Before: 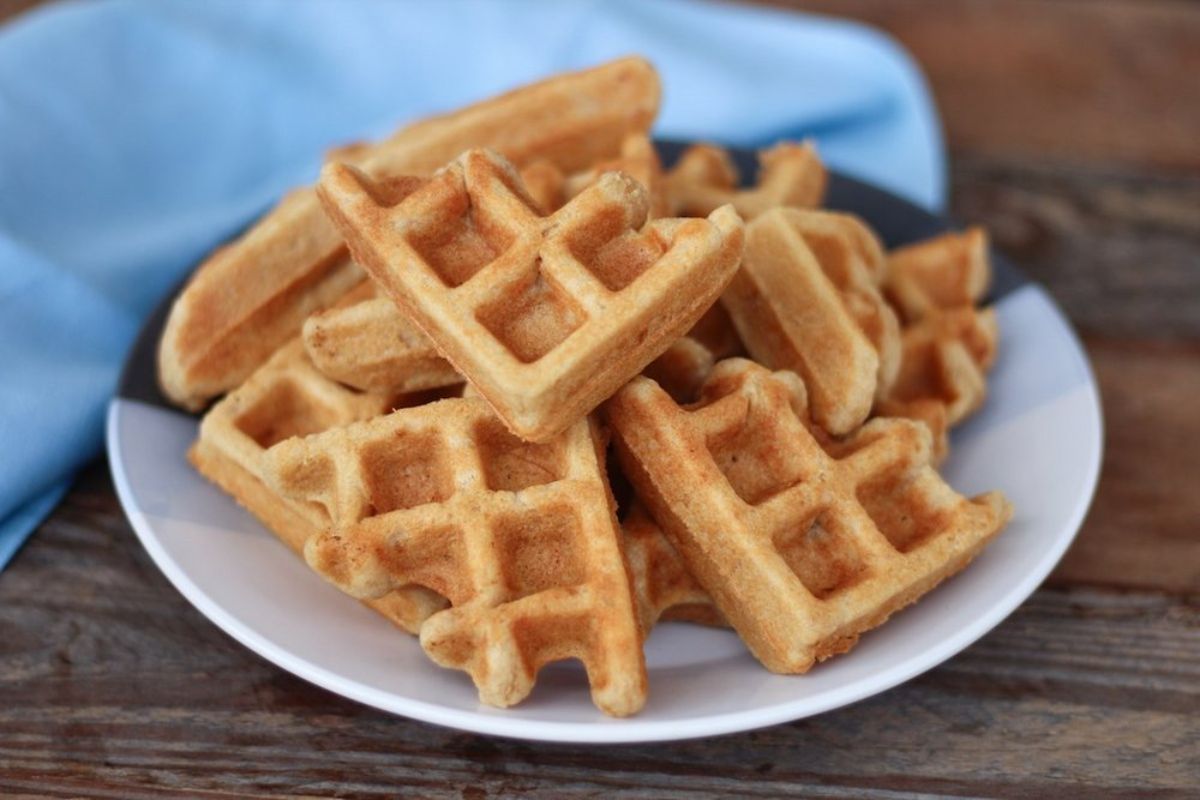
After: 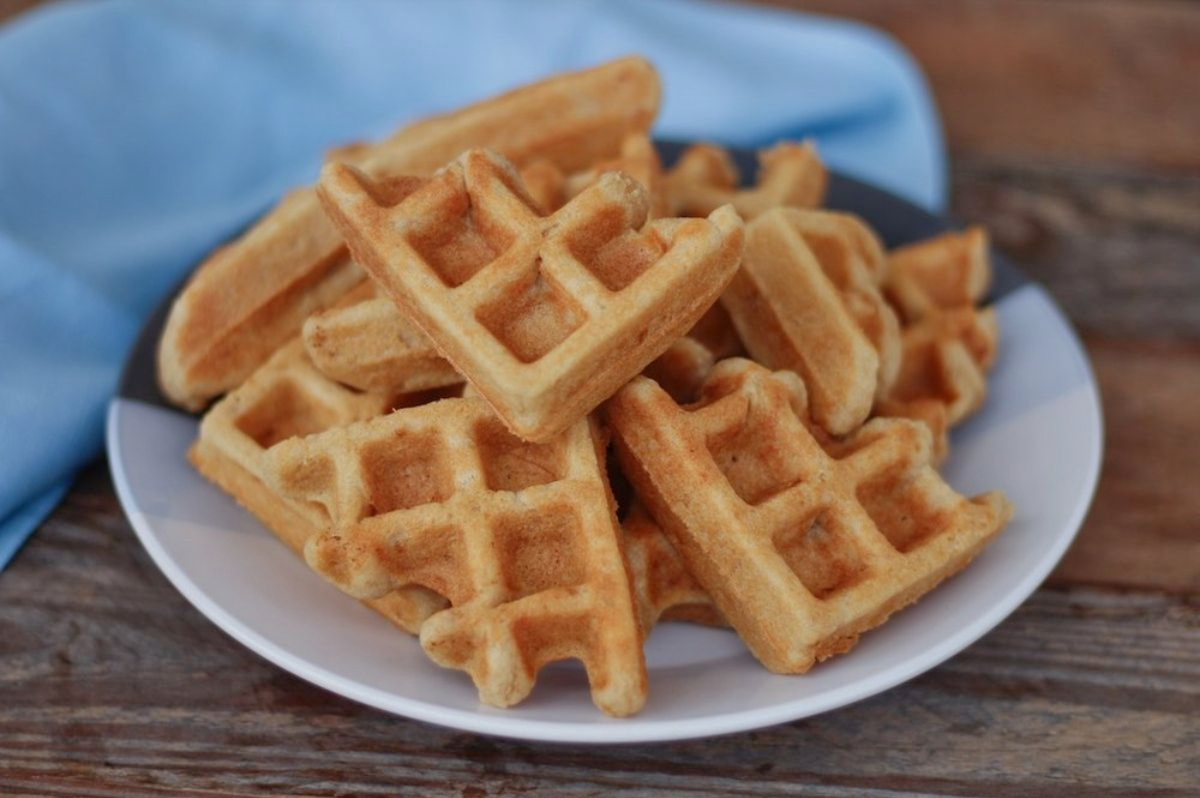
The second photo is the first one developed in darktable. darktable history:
tone equalizer: -8 EV 0.25 EV, -7 EV 0.417 EV, -6 EV 0.417 EV, -5 EV 0.25 EV, -3 EV -0.25 EV, -2 EV -0.417 EV, -1 EV -0.417 EV, +0 EV -0.25 EV, edges refinement/feathering 500, mask exposure compensation -1.57 EV, preserve details guided filter
crop: top 0.05%, bottom 0.098%
